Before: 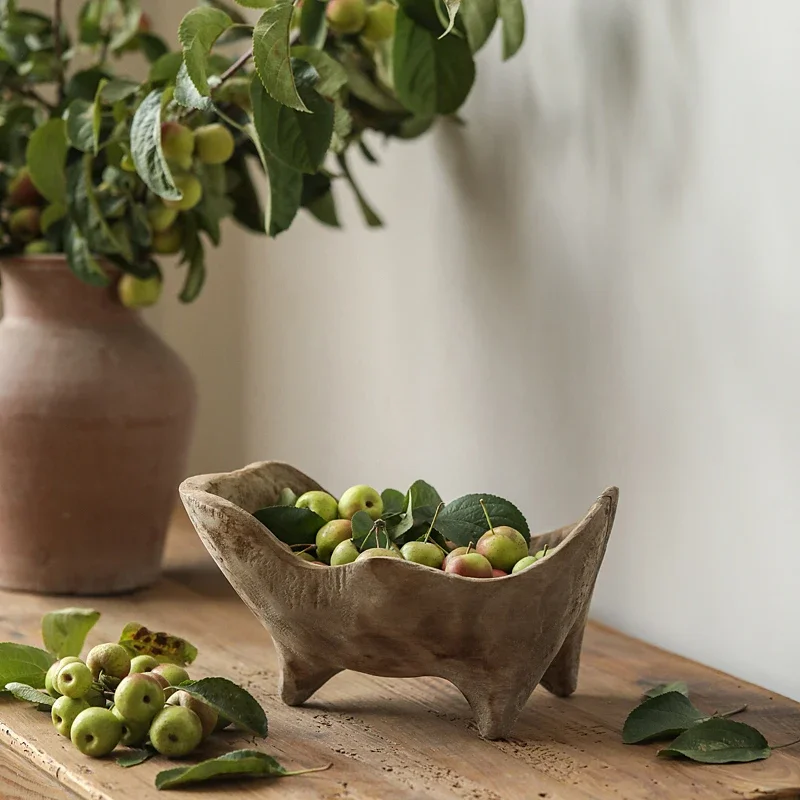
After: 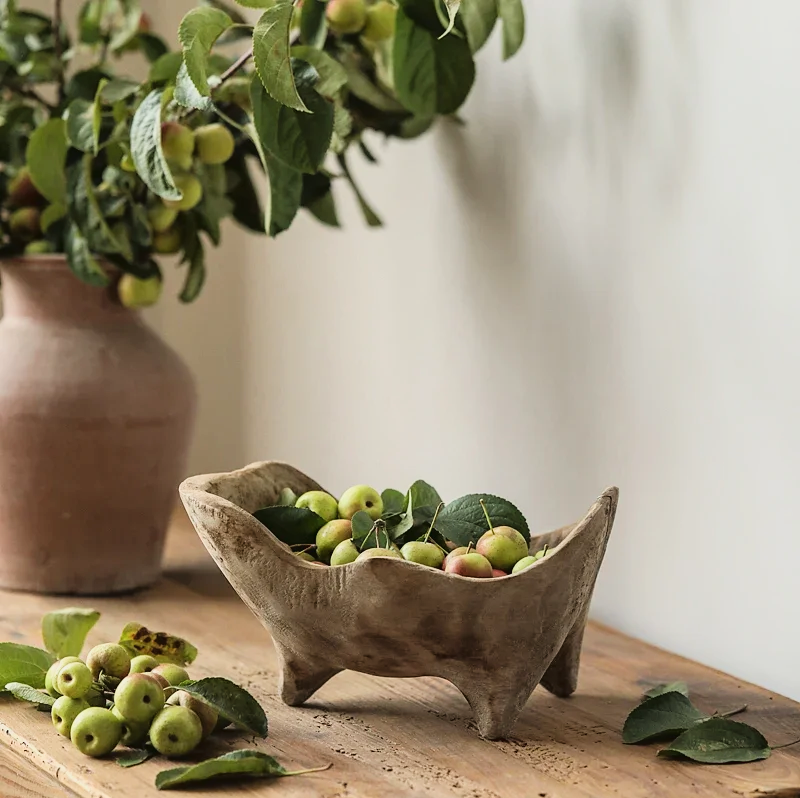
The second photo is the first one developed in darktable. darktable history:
tone curve: curves: ch0 [(0, 0.022) (0.114, 0.088) (0.282, 0.316) (0.446, 0.511) (0.613, 0.693) (0.786, 0.843) (0.999, 0.949)]; ch1 [(0, 0) (0.395, 0.343) (0.463, 0.427) (0.486, 0.474) (0.503, 0.5) (0.535, 0.522) (0.555, 0.546) (0.594, 0.614) (0.755, 0.793) (1, 1)]; ch2 [(0, 0) (0.369, 0.388) (0.449, 0.431) (0.501, 0.5) (0.528, 0.517) (0.561, 0.598) (0.697, 0.721) (1, 1)], color space Lab, linked channels, preserve colors none
contrast brightness saturation: saturation -0.058
crop: top 0.115%, bottom 0.101%
